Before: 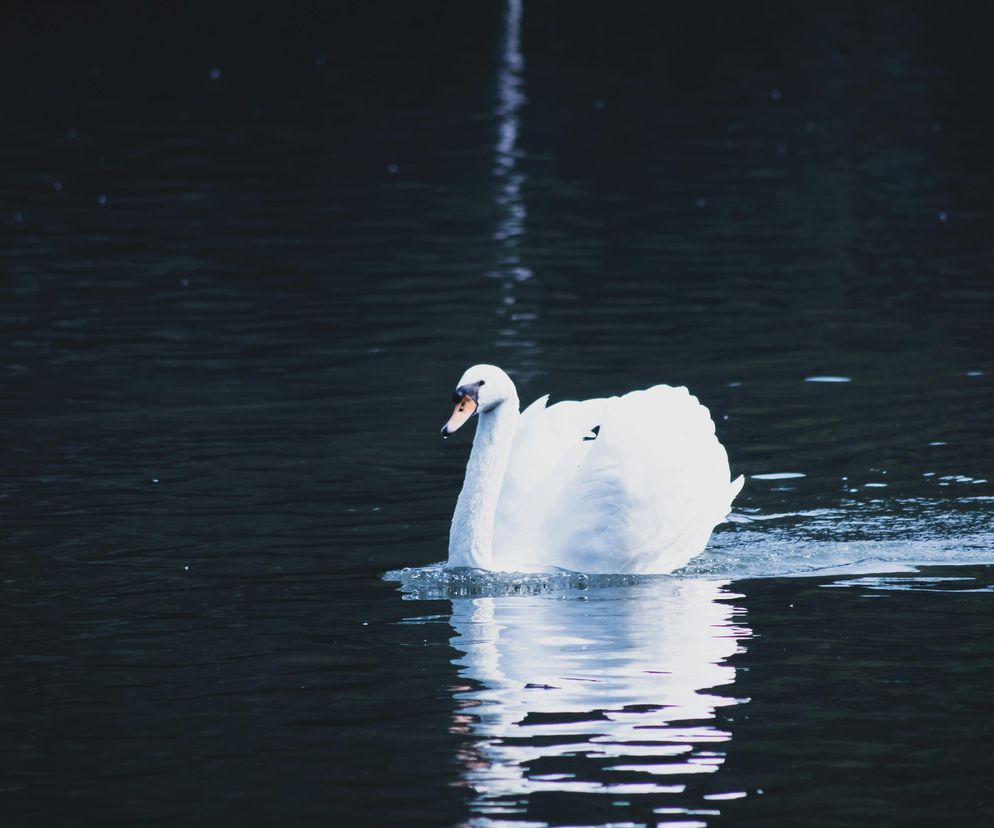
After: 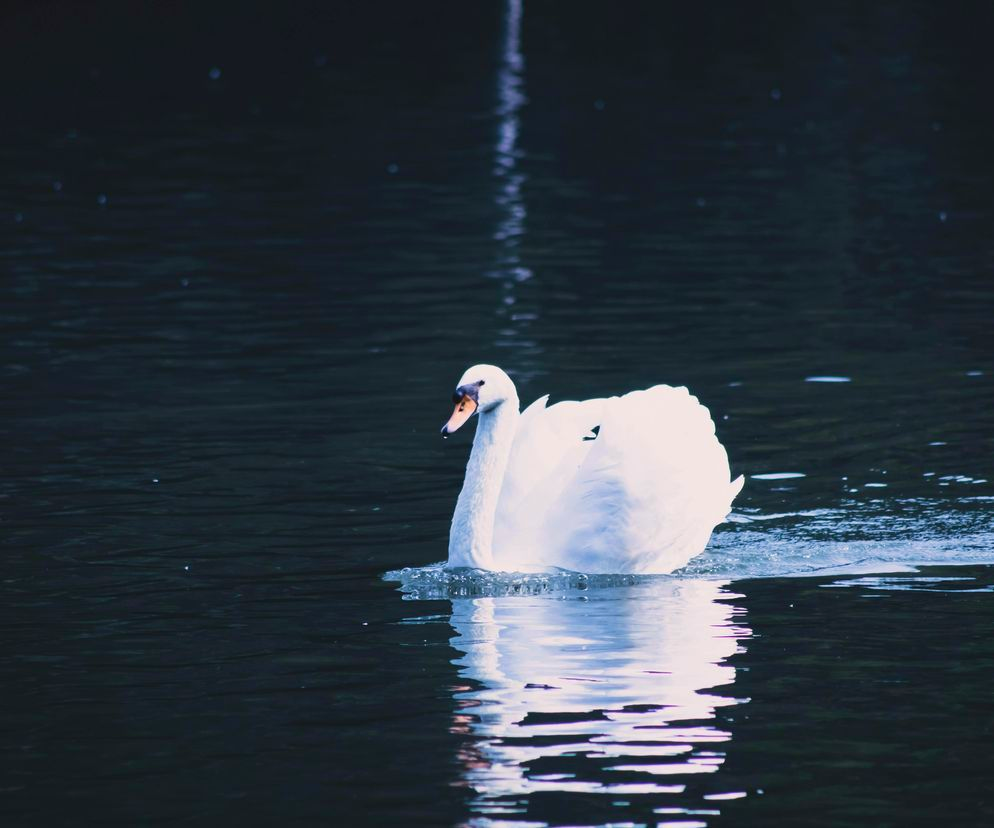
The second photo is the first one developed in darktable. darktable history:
color correction: highlights a* 3.33, highlights b* 2.04, saturation 1.19
velvia: on, module defaults
